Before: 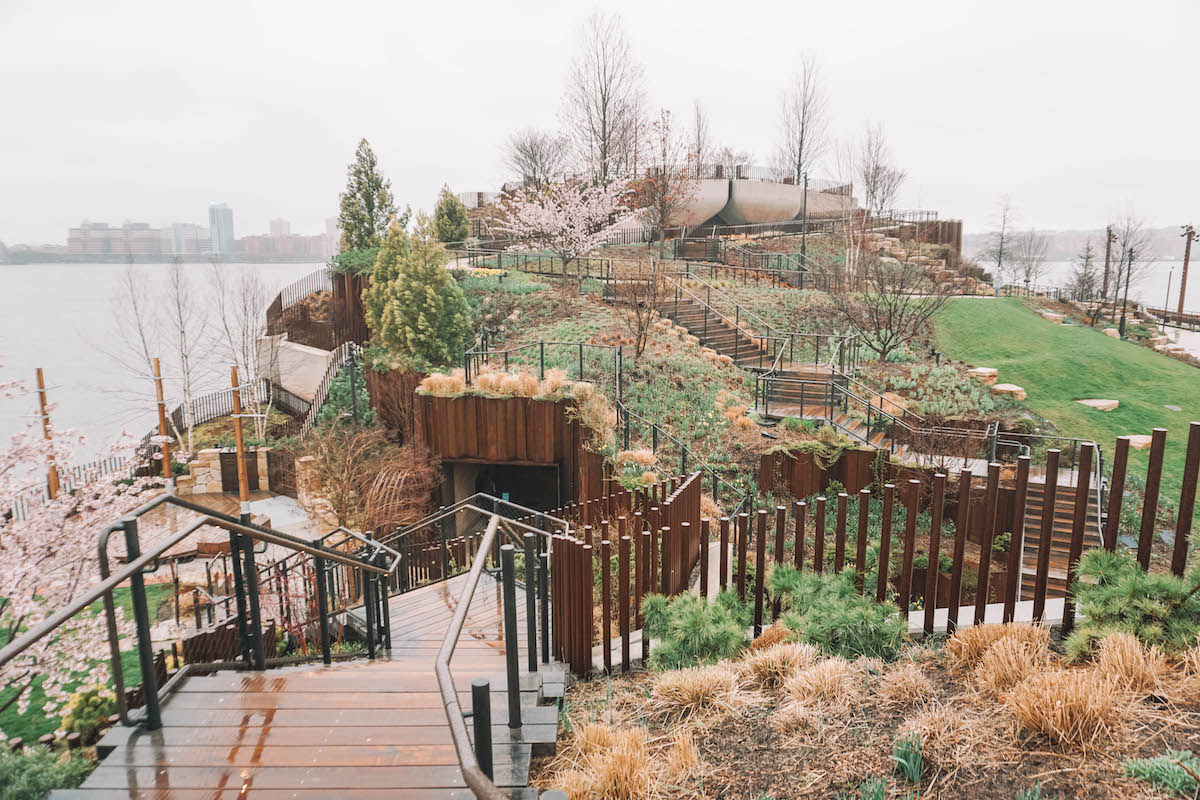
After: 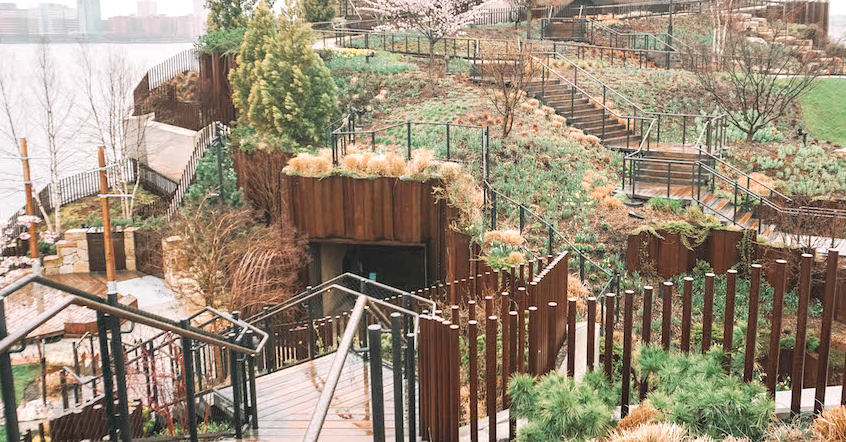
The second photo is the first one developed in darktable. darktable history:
crop: left 11.123%, top 27.61%, right 18.3%, bottom 17.034%
exposure: exposure 0.376 EV, compensate highlight preservation false
